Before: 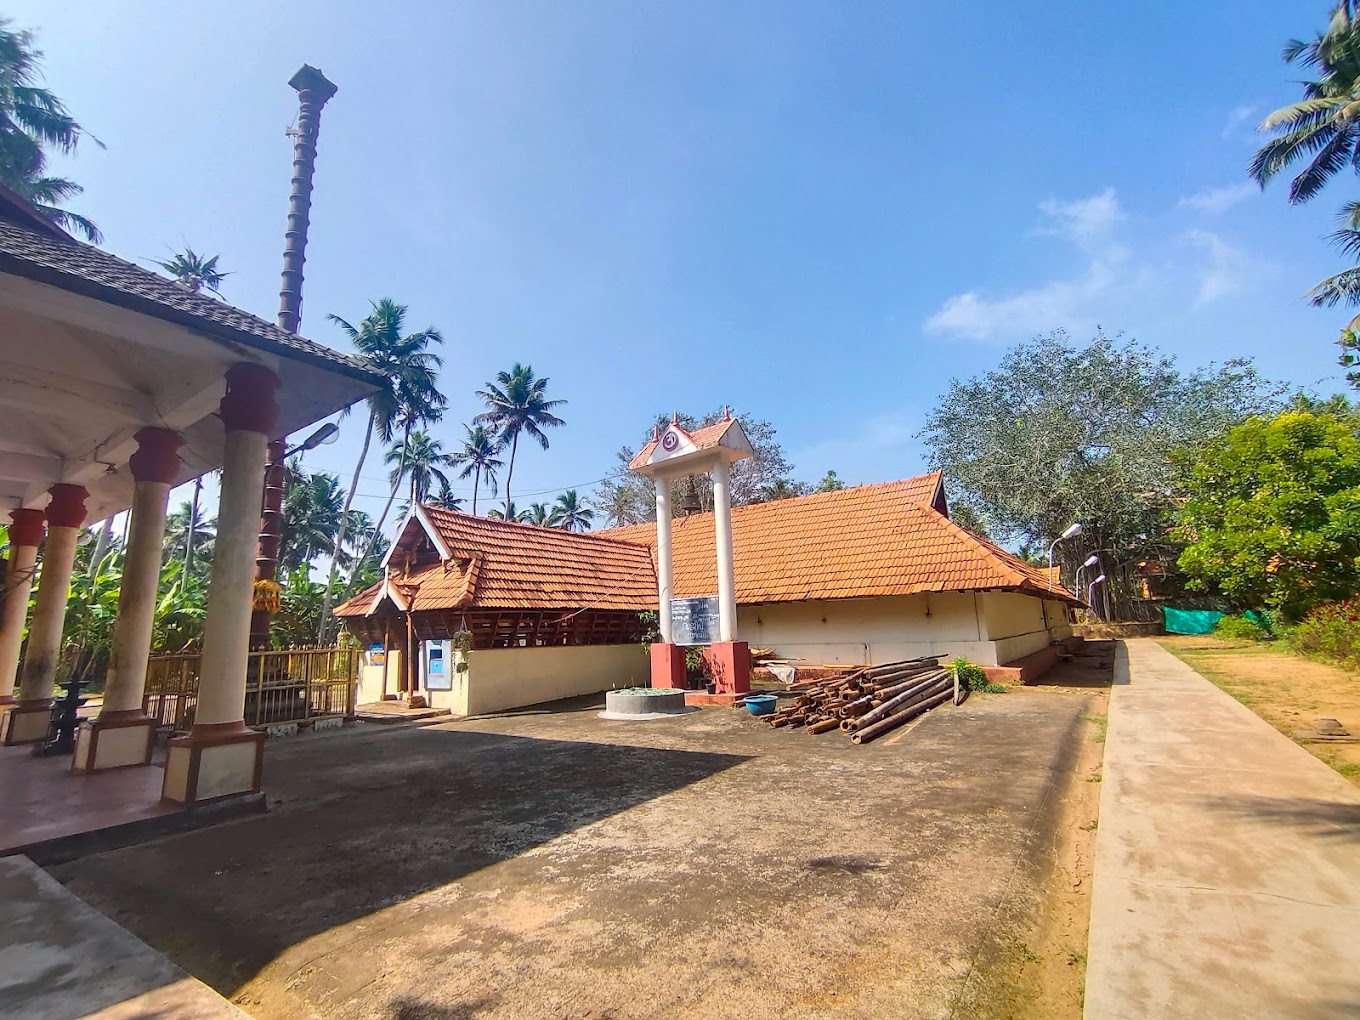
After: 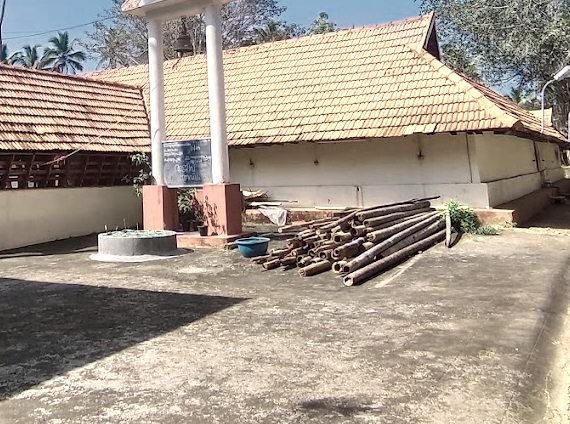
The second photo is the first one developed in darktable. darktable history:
color zones: curves: ch0 [(0.25, 0.667) (0.758, 0.368)]; ch1 [(0.215, 0.245) (0.761, 0.373)]; ch2 [(0.247, 0.554) (0.761, 0.436)]
crop: left 37.355%, top 44.98%, right 20.709%, bottom 13.421%
